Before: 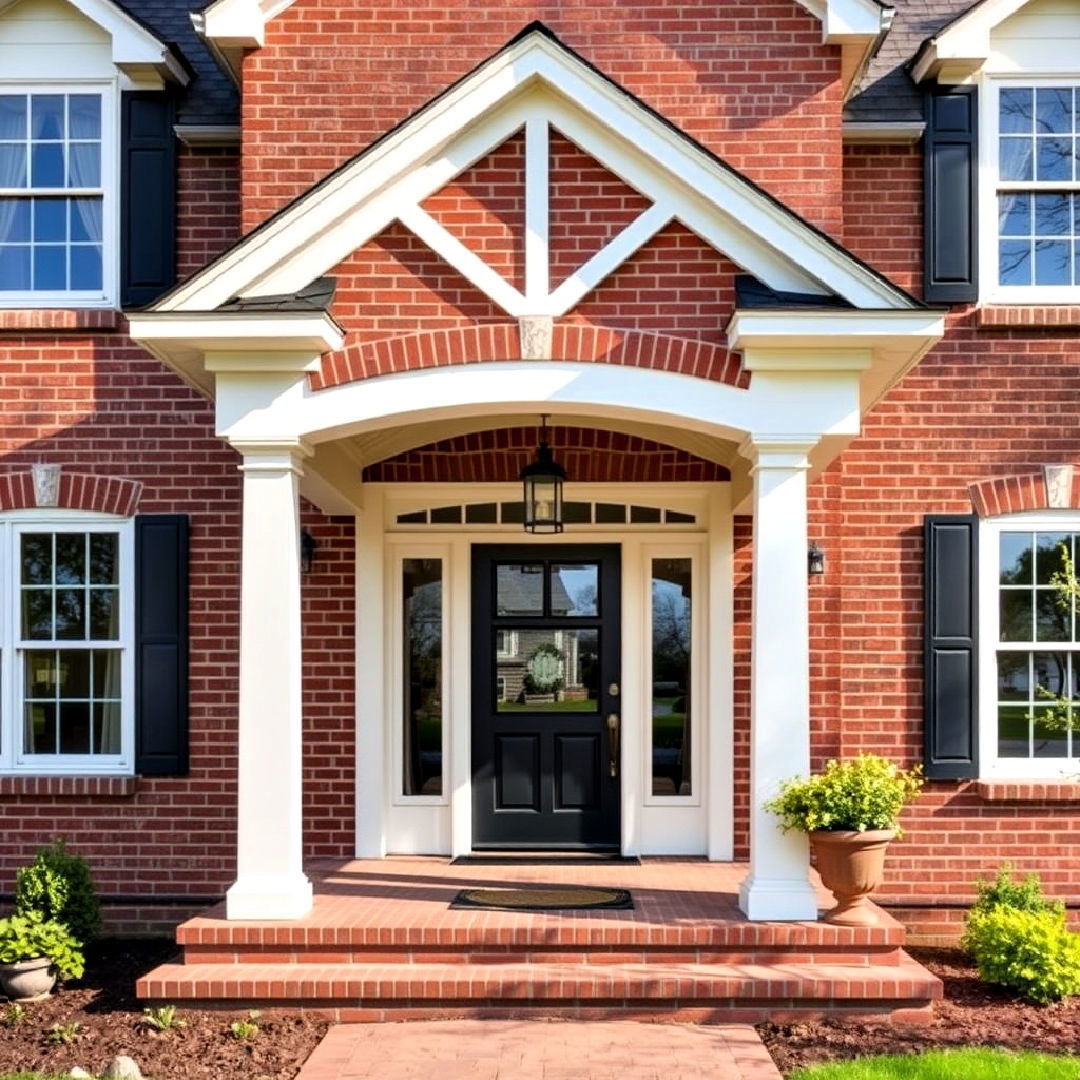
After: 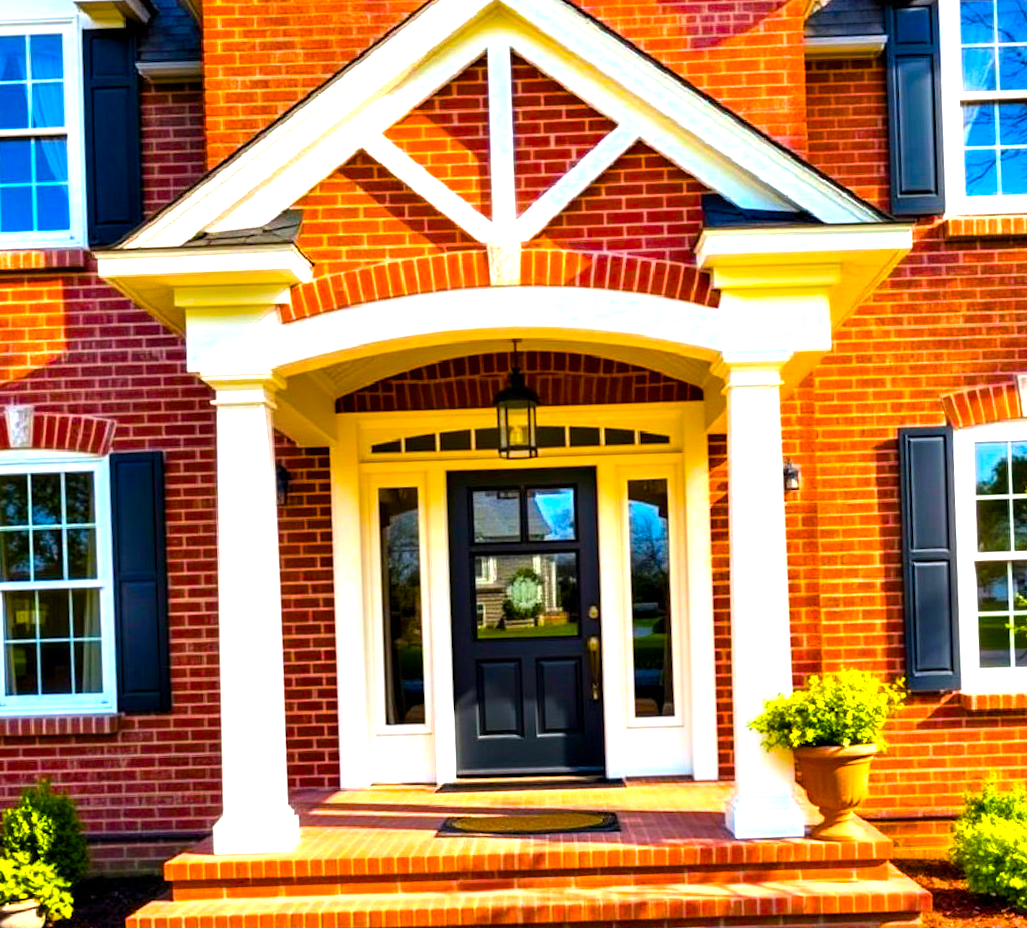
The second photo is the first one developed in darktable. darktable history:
crop and rotate: angle -1.69°
rotate and perspective: rotation -3.52°, crop left 0.036, crop right 0.964, crop top 0.081, crop bottom 0.919
color balance rgb: linear chroma grading › global chroma 42%, perceptual saturation grading › global saturation 42%, perceptual brilliance grading › global brilliance 25%, global vibrance 33%
